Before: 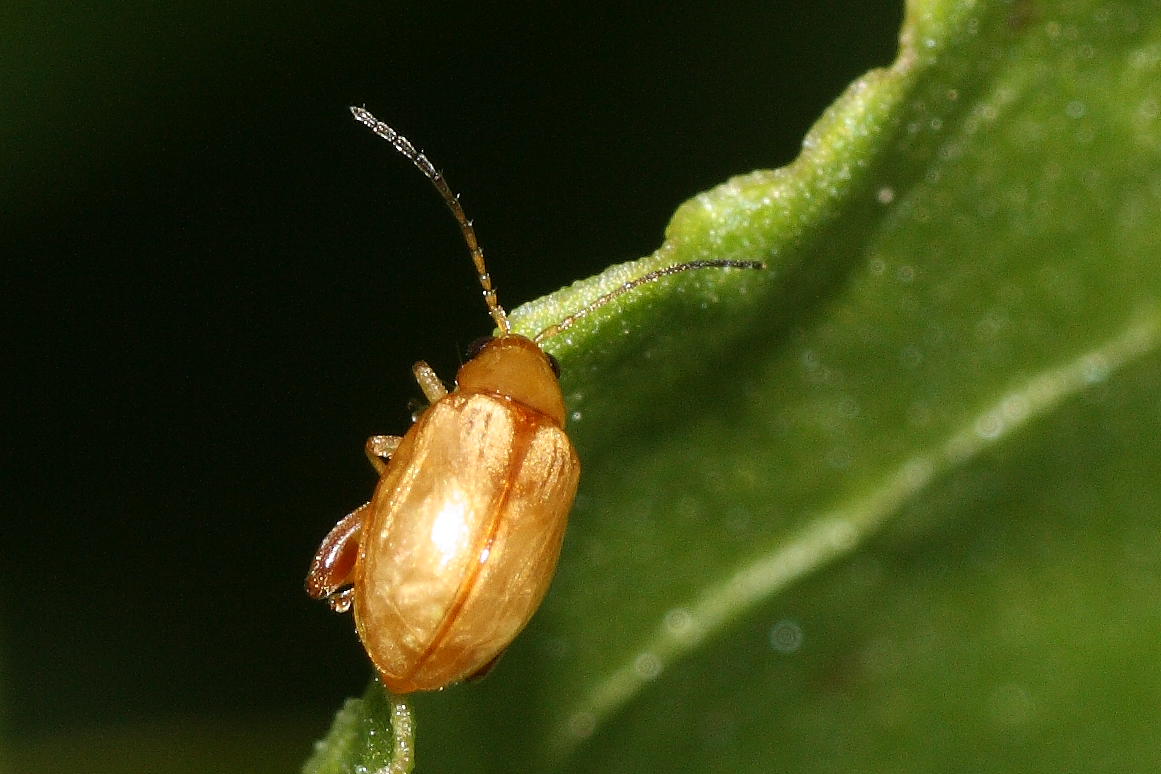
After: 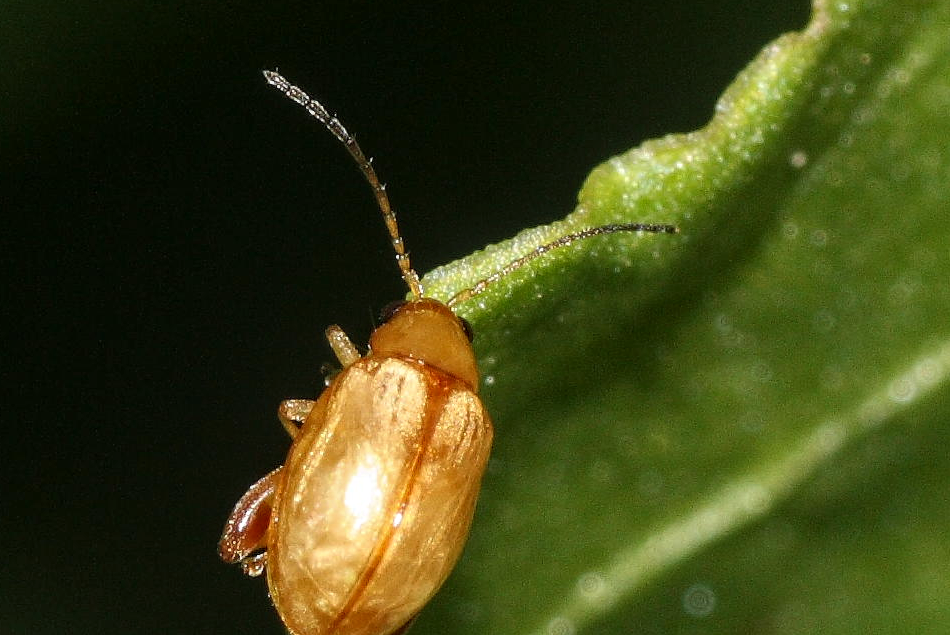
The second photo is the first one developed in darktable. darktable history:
crop and rotate: left 7.518%, top 4.673%, right 10.584%, bottom 13.168%
local contrast: on, module defaults
